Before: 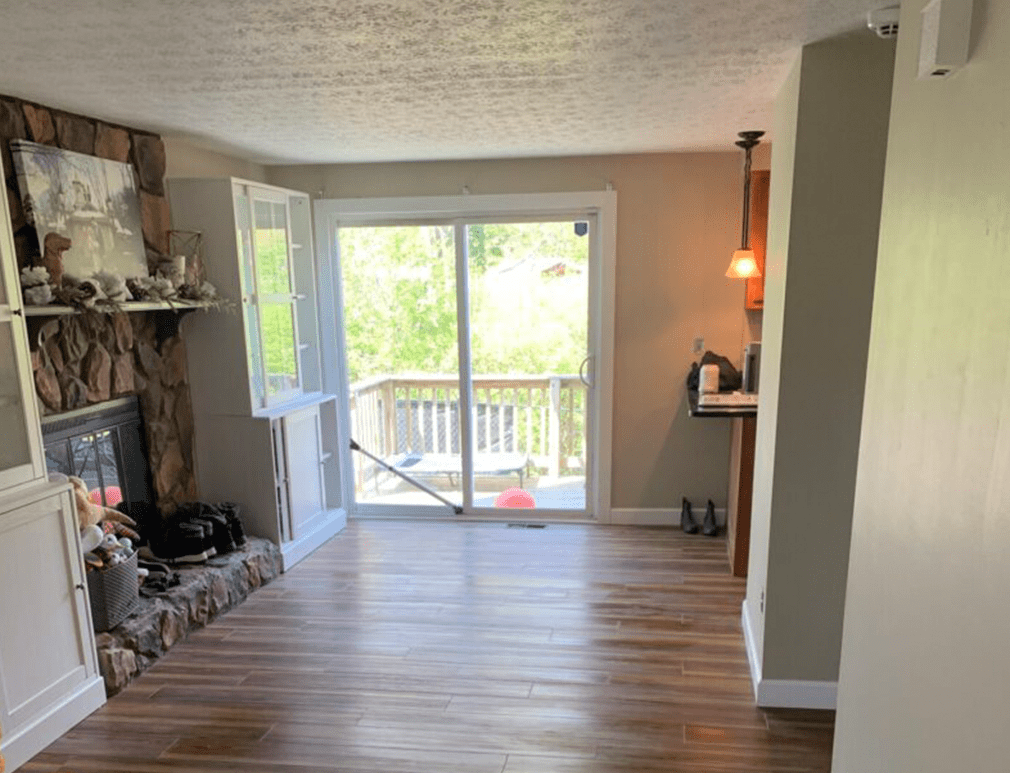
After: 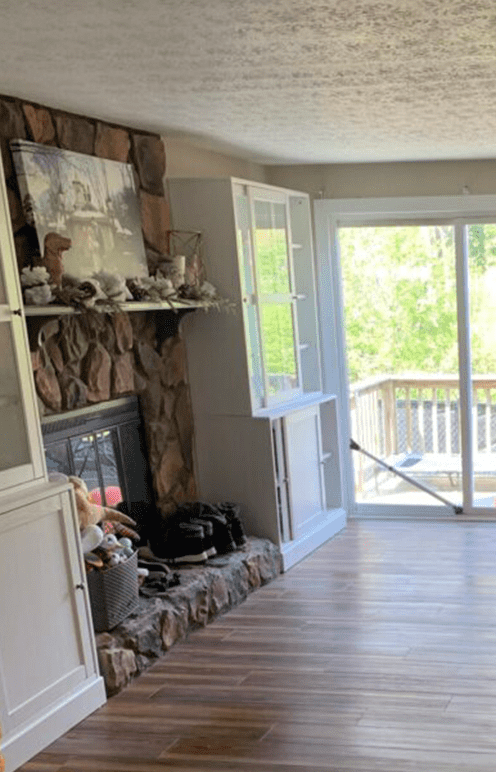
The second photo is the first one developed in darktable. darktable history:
crop and rotate: left 0%, top 0%, right 50.845%
tone equalizer: on, module defaults
